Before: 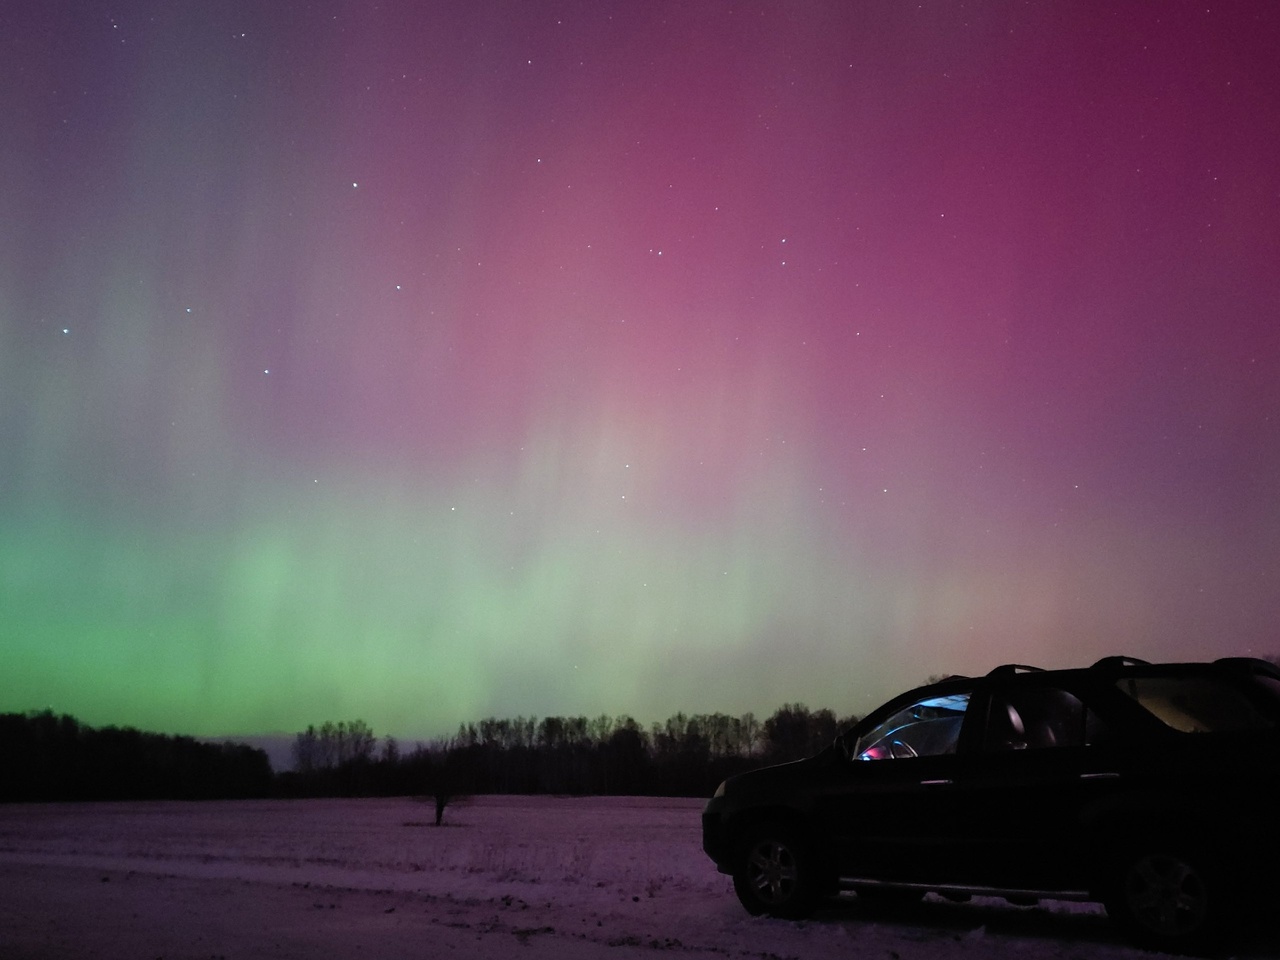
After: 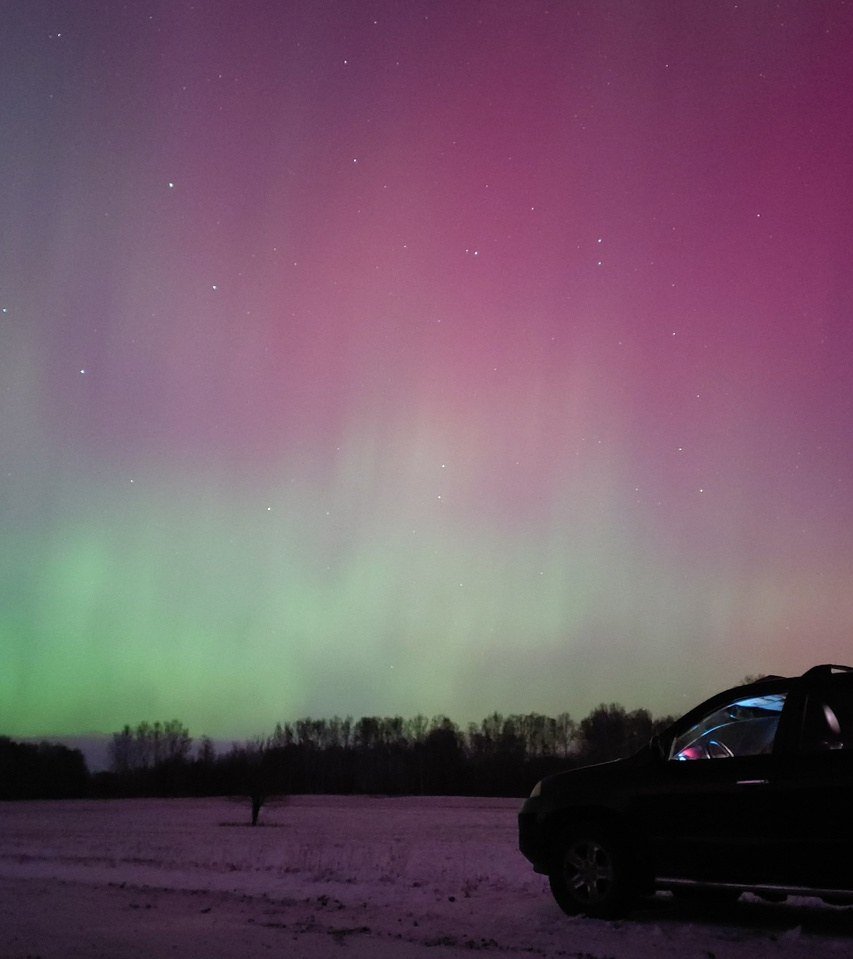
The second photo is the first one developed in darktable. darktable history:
bloom: size 13.65%, threshold 98.39%, strength 4.82%
crop and rotate: left 14.436%, right 18.898%
